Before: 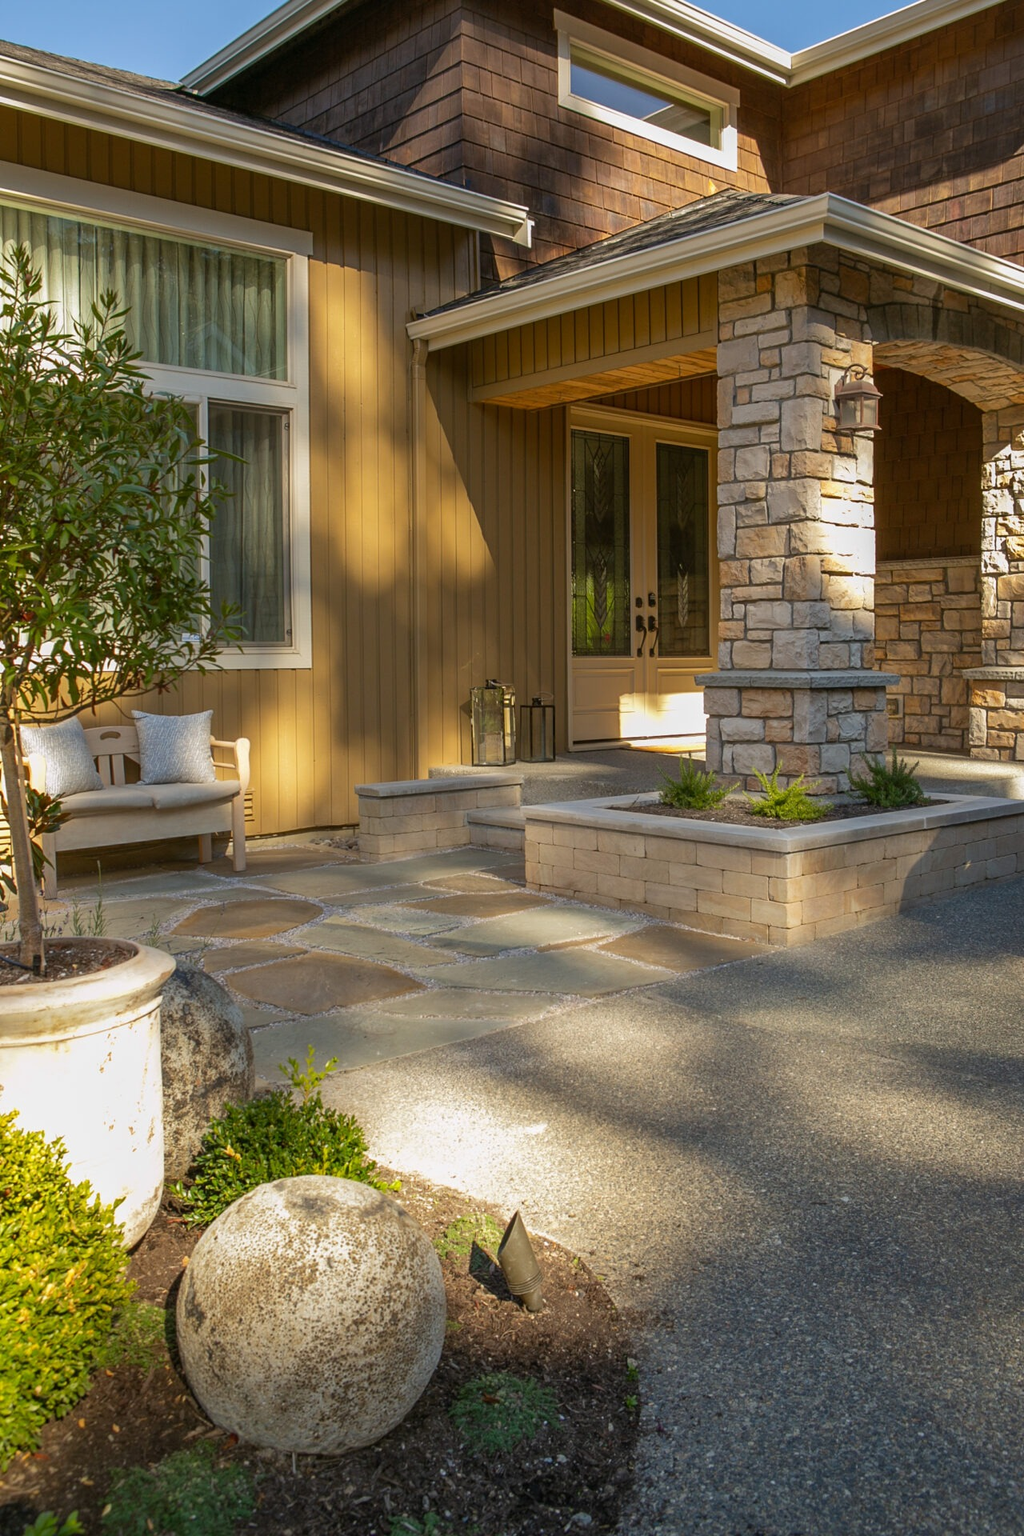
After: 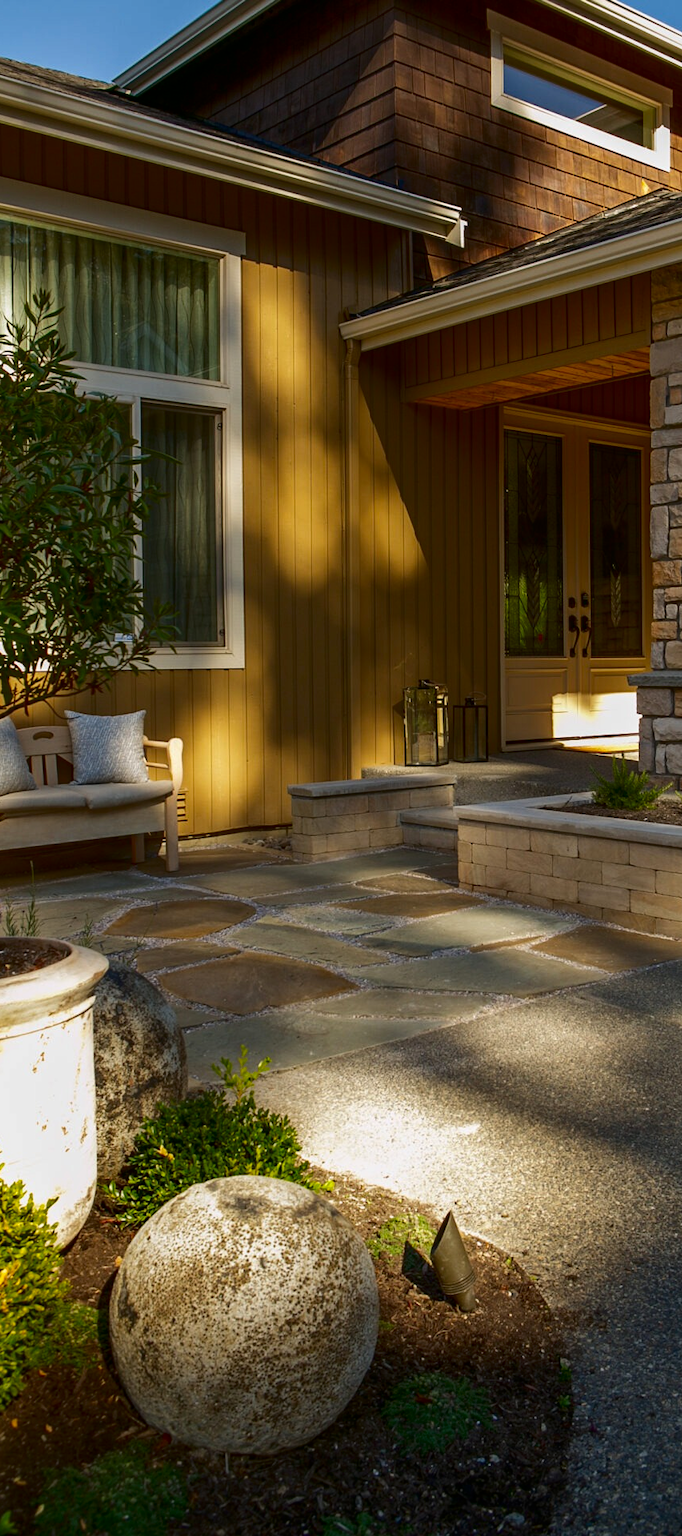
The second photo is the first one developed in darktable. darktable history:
crop and rotate: left 6.617%, right 26.717%
contrast brightness saturation: contrast 0.13, brightness -0.24, saturation 0.14
bloom: size 3%, threshold 100%, strength 0%
